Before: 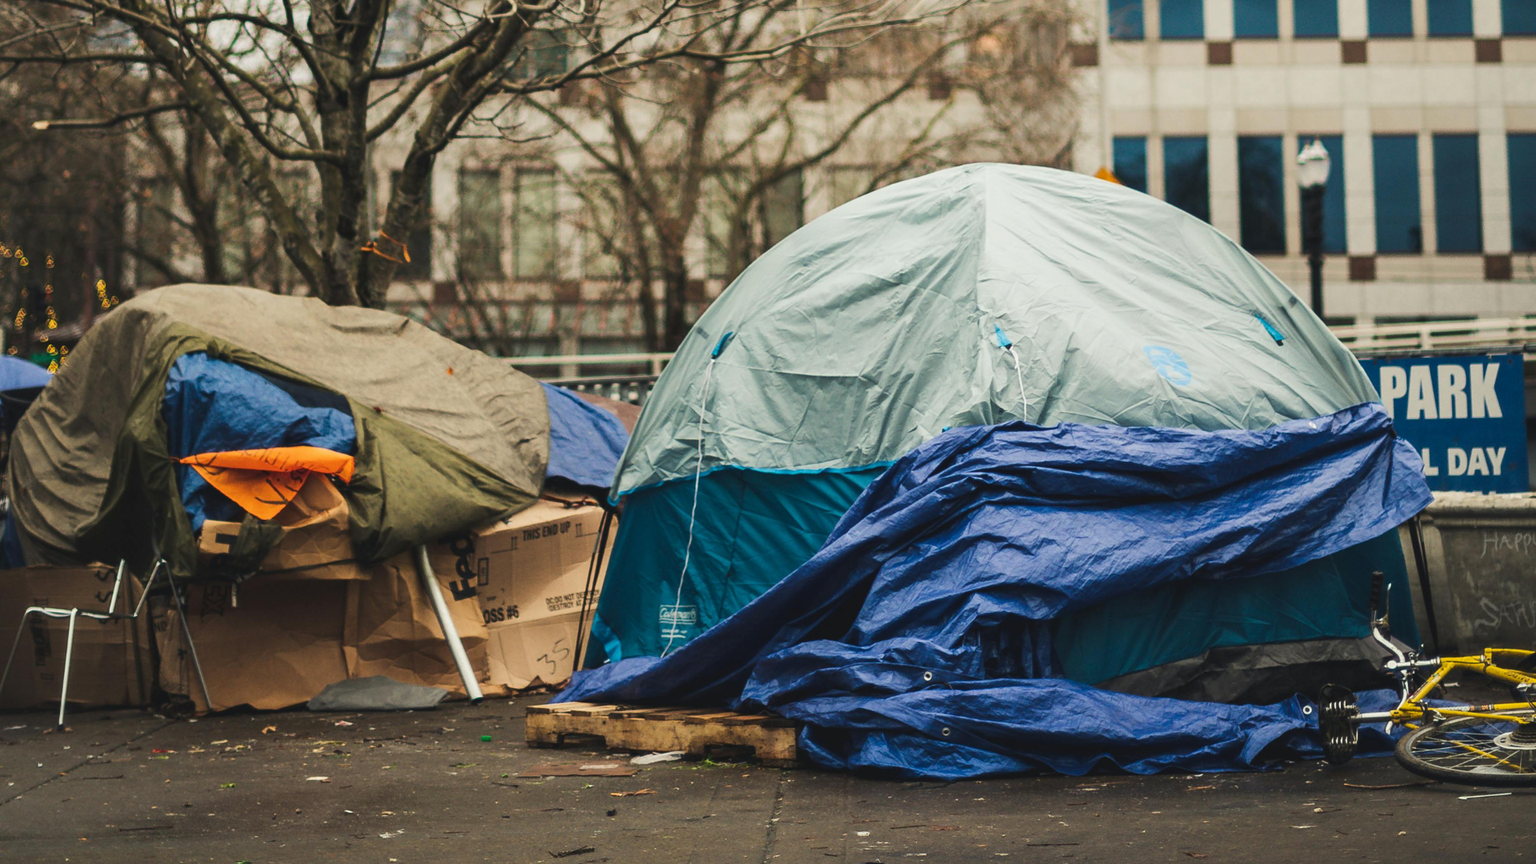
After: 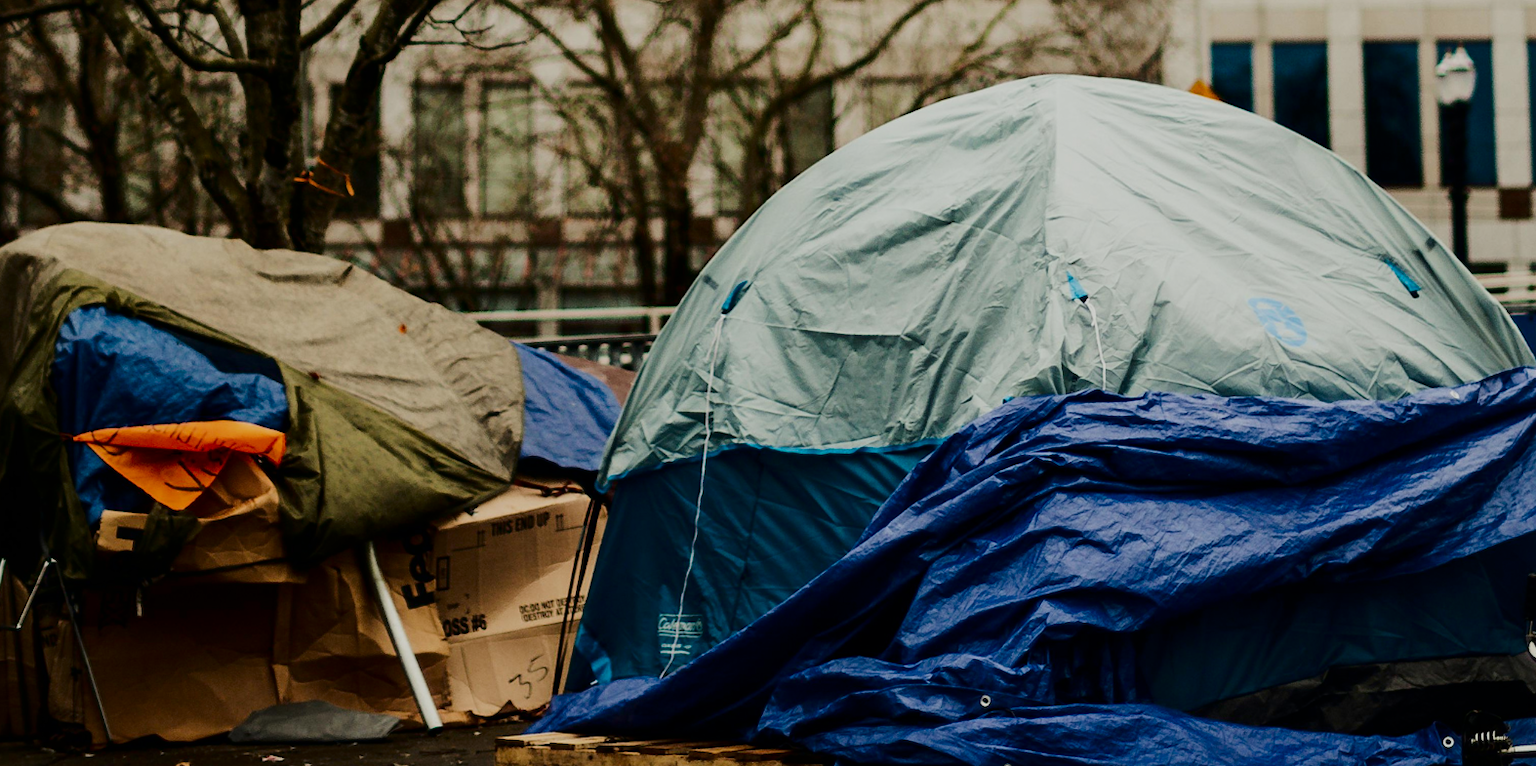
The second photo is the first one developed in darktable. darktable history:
crop: left 7.856%, top 11.836%, right 10.12%, bottom 15.387%
contrast brightness saturation: contrast 0.19, brightness -0.24, saturation 0.11
filmic rgb: black relative exposure -7.65 EV, white relative exposure 4.56 EV, hardness 3.61, contrast 1.05
